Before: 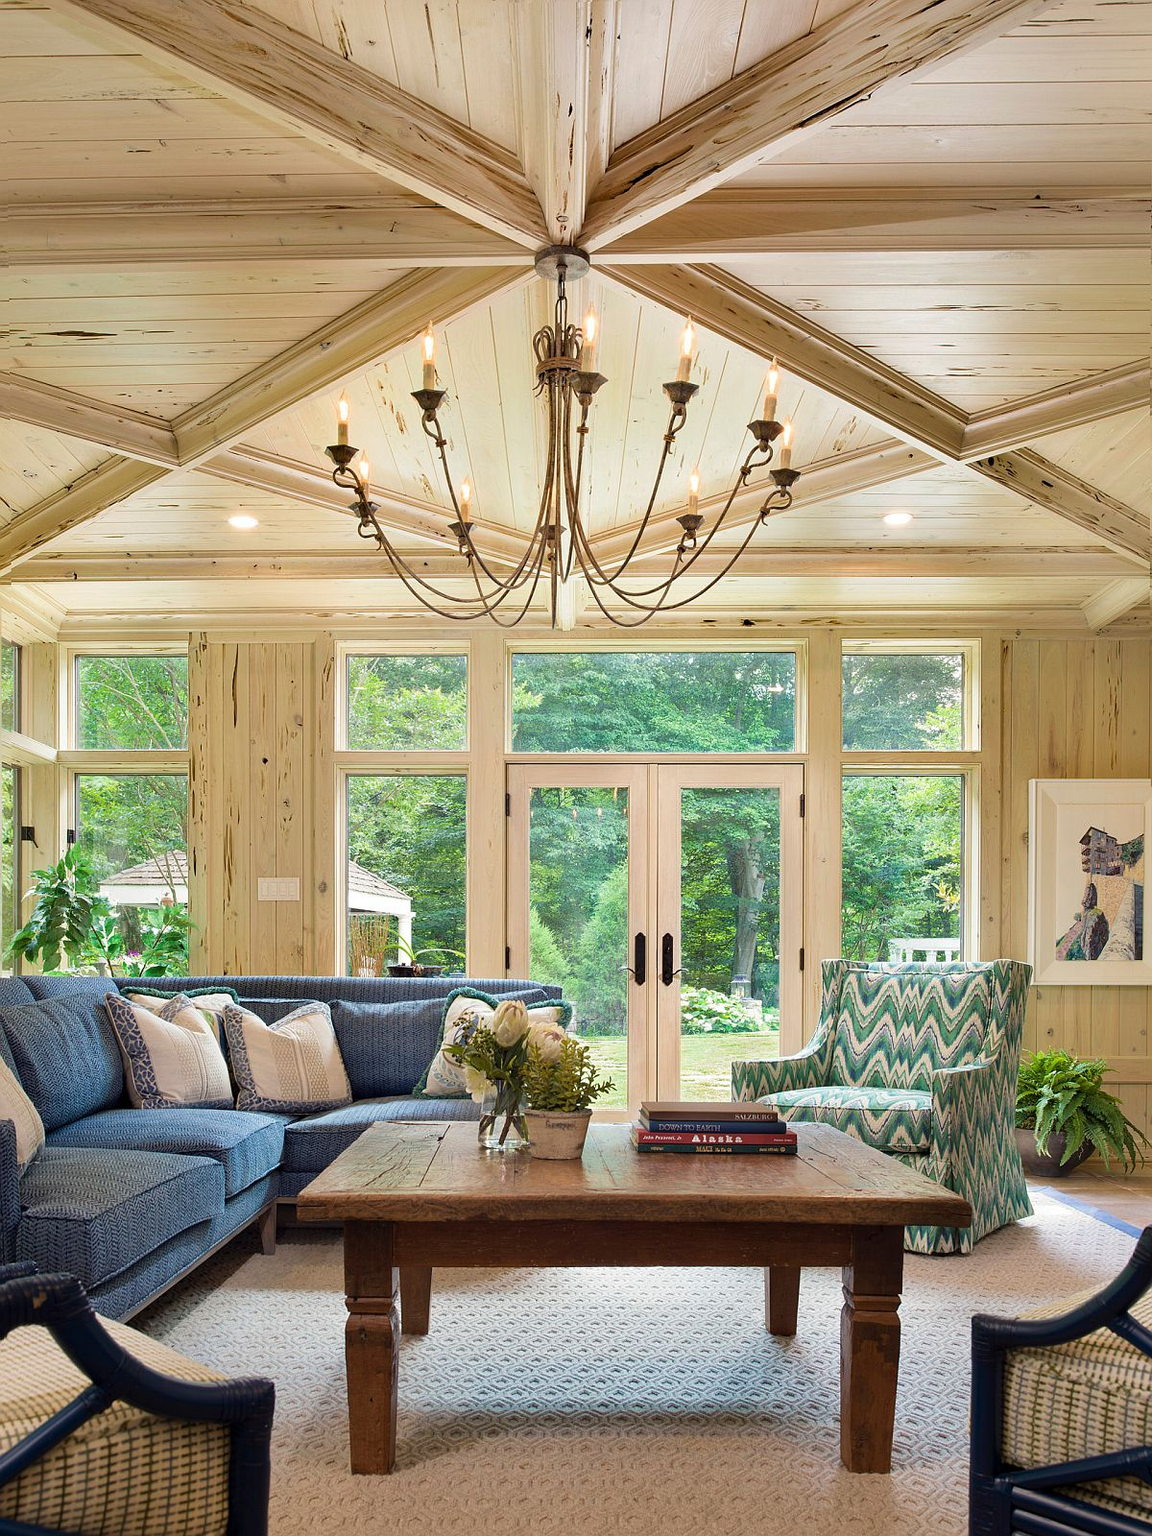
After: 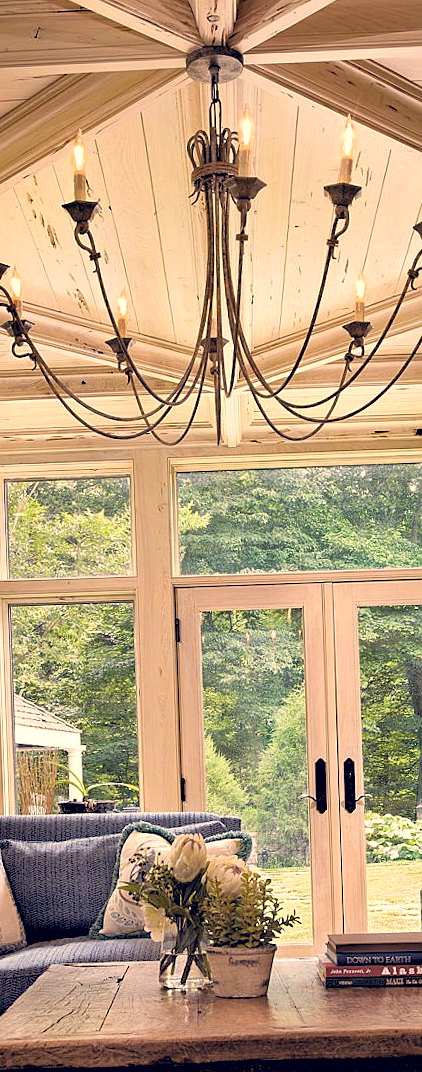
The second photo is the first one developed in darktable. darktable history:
sharpen: radius 1.272, amount 0.305, threshold 0
rgb levels: levels [[0.013, 0.434, 0.89], [0, 0.5, 1], [0, 0.5, 1]]
crop and rotate: left 29.476%, top 10.214%, right 35.32%, bottom 17.333%
color zones: curves: ch1 [(0.077, 0.436) (0.25, 0.5) (0.75, 0.5)]
color correction: highlights a* 19.59, highlights b* 27.49, shadows a* 3.46, shadows b* -17.28, saturation 0.73
haze removal: strength 0.25, distance 0.25, compatibility mode true, adaptive false
rotate and perspective: rotation -2°, crop left 0.022, crop right 0.978, crop top 0.049, crop bottom 0.951
shadows and highlights: shadows 49, highlights -41, soften with gaussian
